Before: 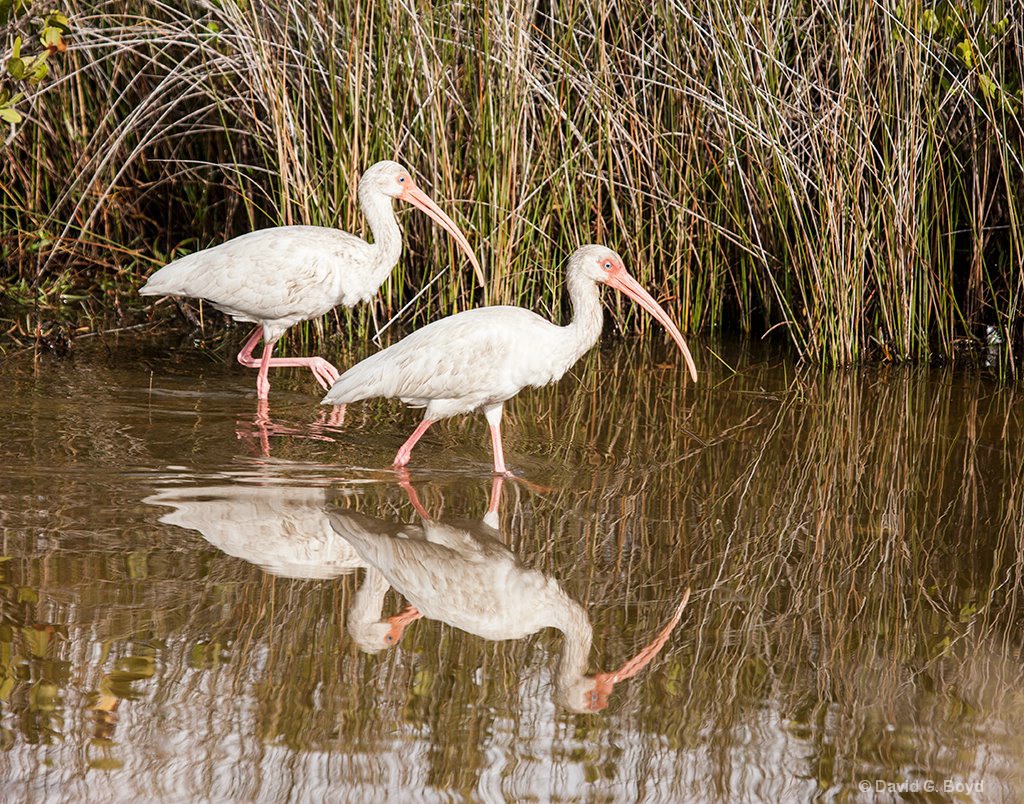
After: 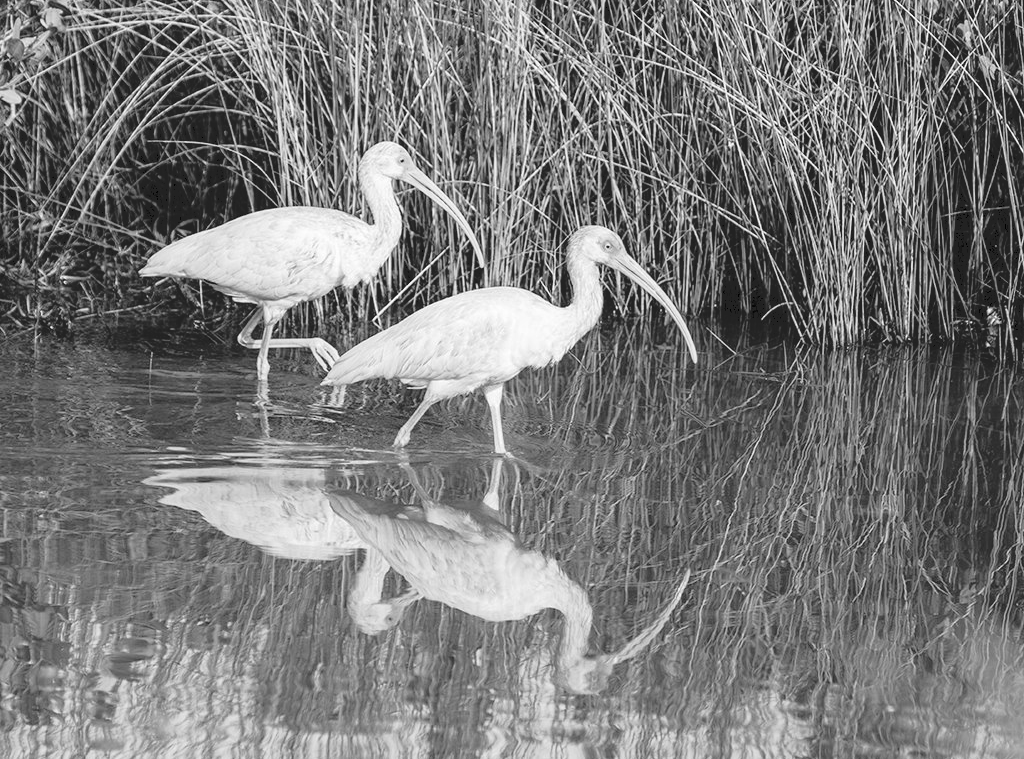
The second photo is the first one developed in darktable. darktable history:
crop and rotate: top 2.479%, bottom 3.018%
tone curve: curves: ch0 [(0, 0) (0.003, 0.132) (0.011, 0.13) (0.025, 0.134) (0.044, 0.138) (0.069, 0.154) (0.1, 0.17) (0.136, 0.198) (0.177, 0.25) (0.224, 0.308) (0.277, 0.371) (0.335, 0.432) (0.399, 0.491) (0.468, 0.55) (0.543, 0.612) (0.623, 0.679) (0.709, 0.766) (0.801, 0.842) (0.898, 0.912) (1, 1)], preserve colors none
white balance: emerald 1
monochrome: a -3.63, b -0.465
